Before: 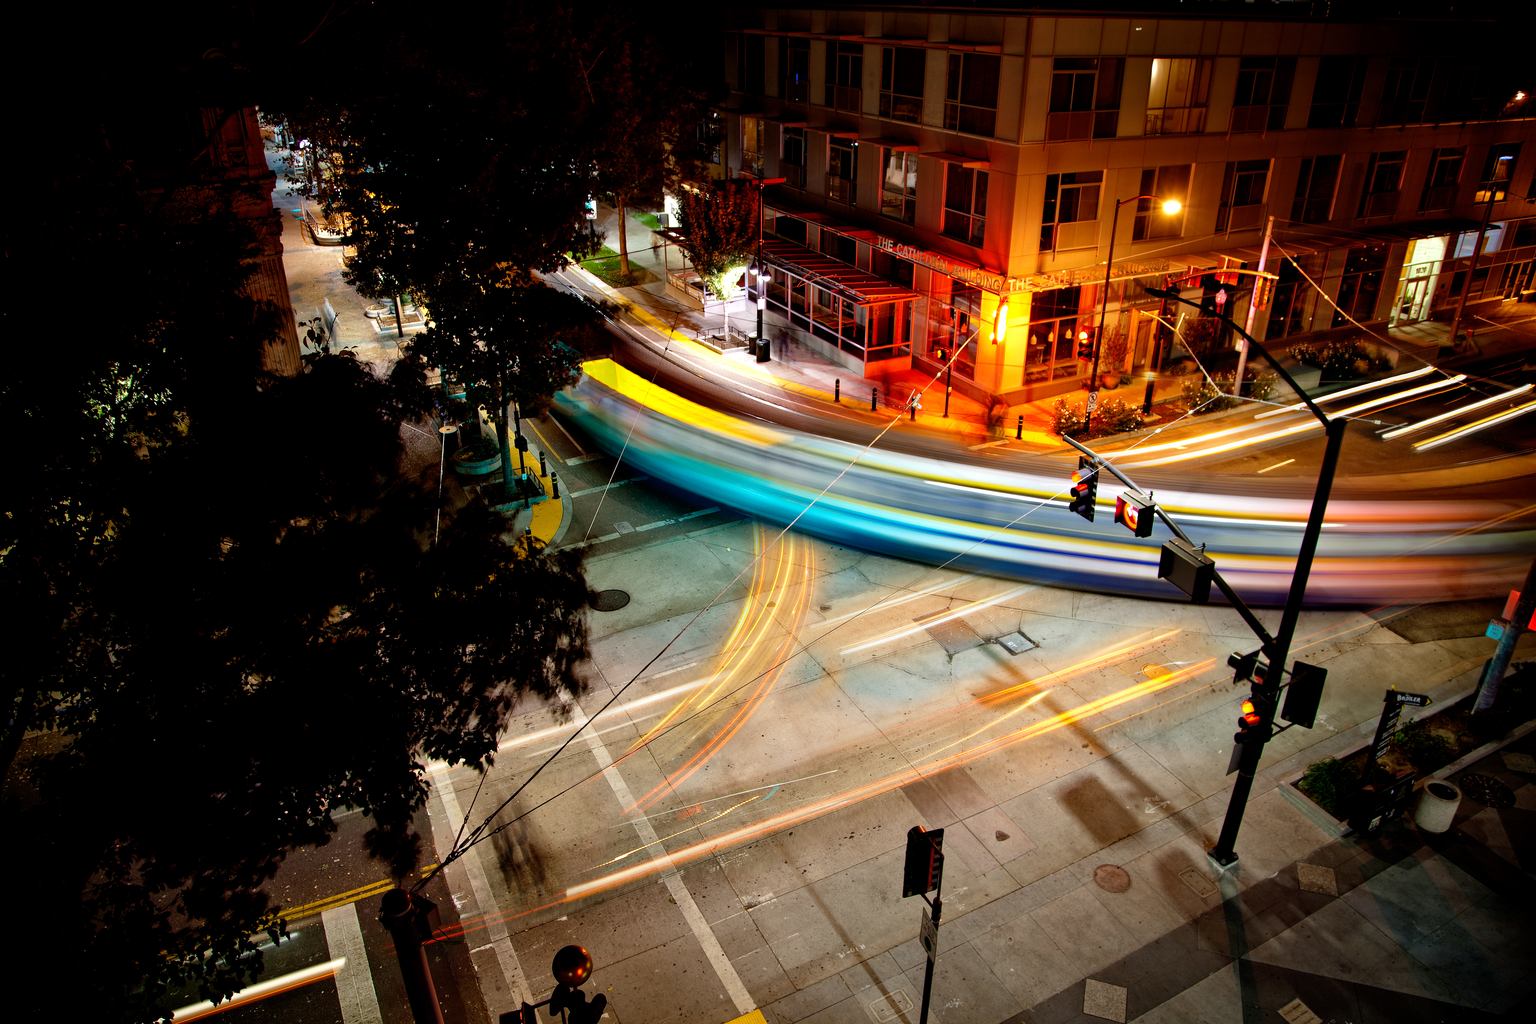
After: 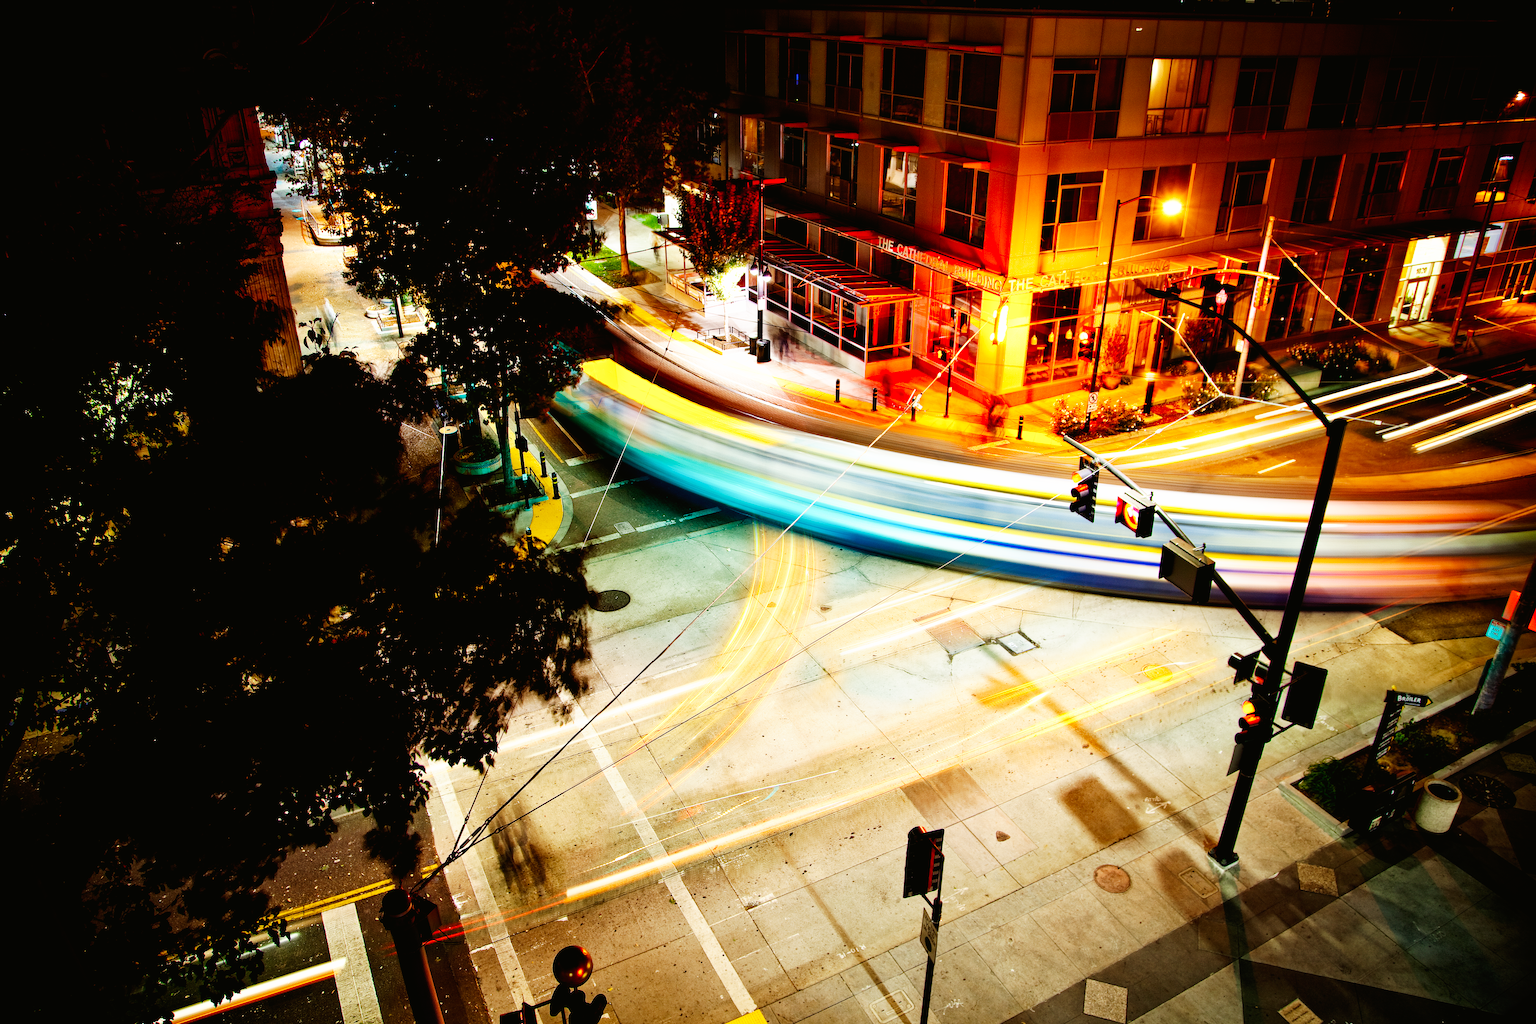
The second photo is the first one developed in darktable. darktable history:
base curve: curves: ch0 [(0, 0) (0.007, 0.004) (0.027, 0.03) (0.046, 0.07) (0.207, 0.54) (0.442, 0.872) (0.673, 0.972) (1, 1)], preserve colors none
color balance: mode lift, gamma, gain (sRGB), lift [1.04, 1, 1, 0.97], gamma [1.01, 1, 1, 0.97], gain [0.96, 1, 1, 0.97]
